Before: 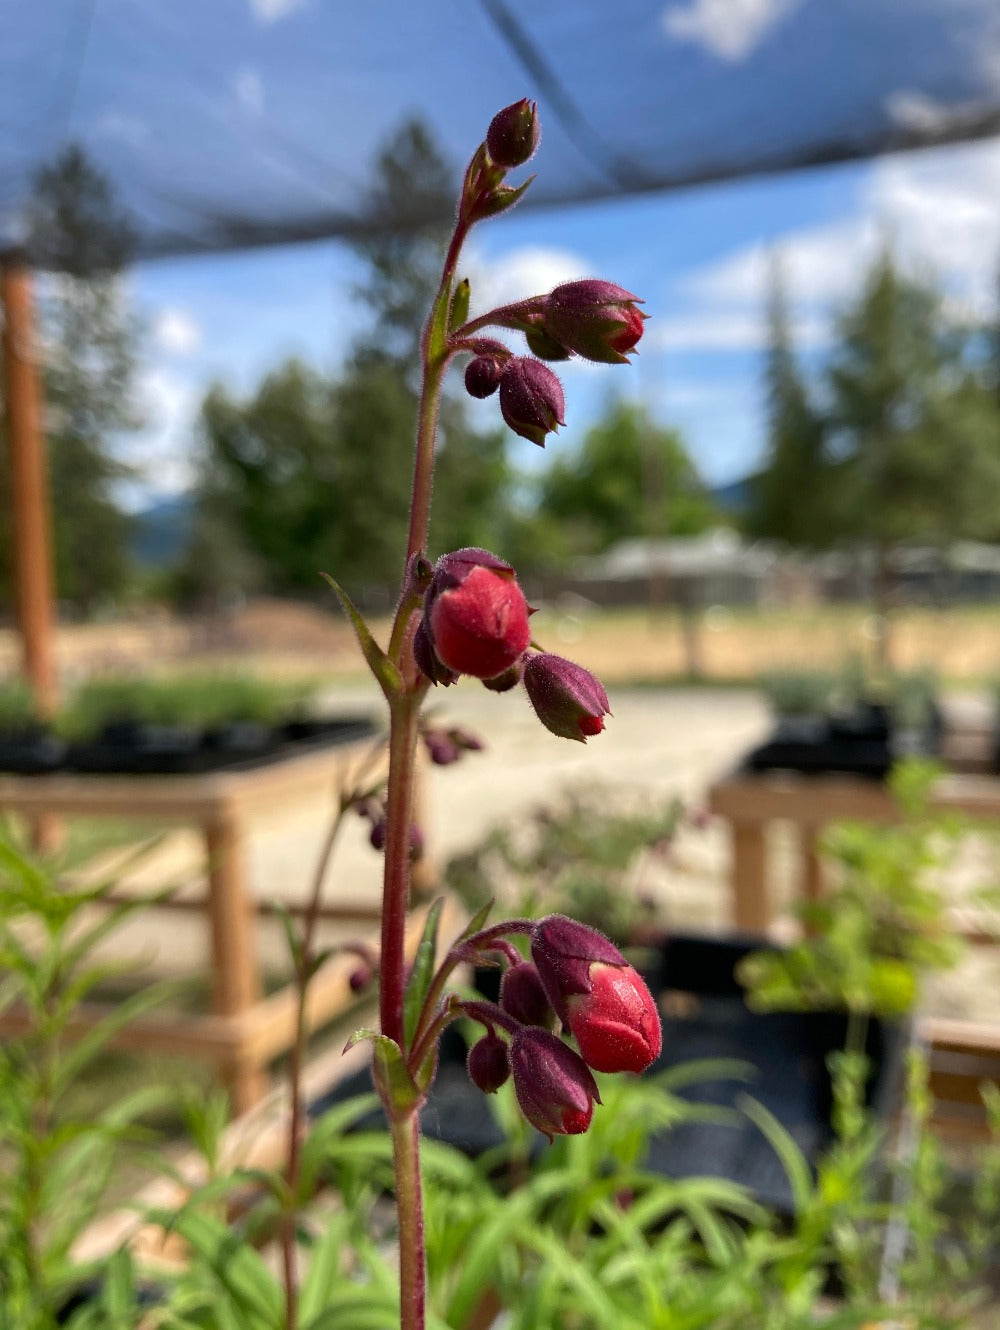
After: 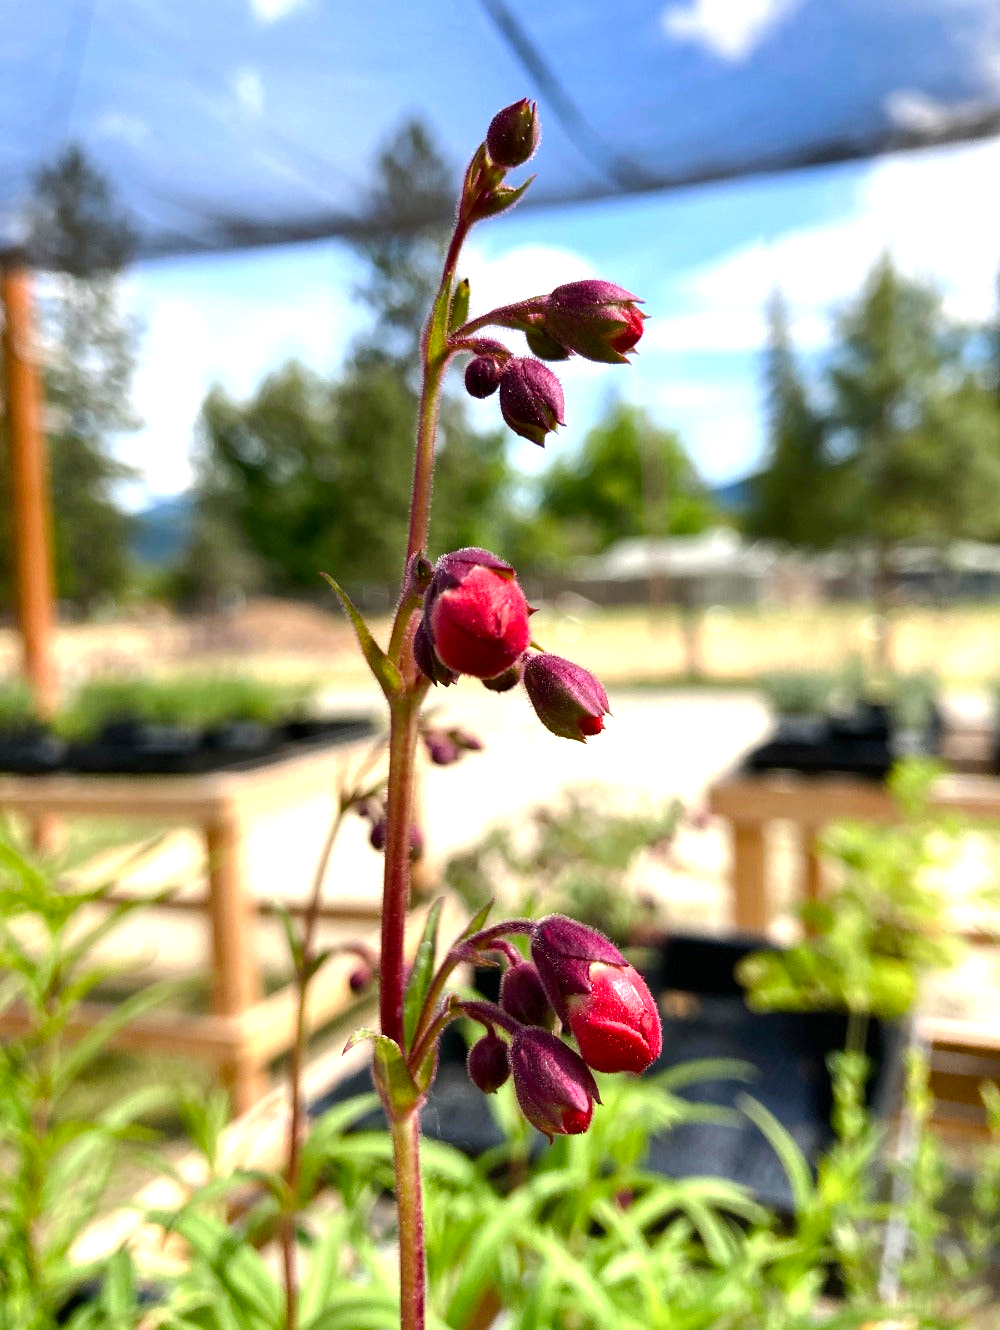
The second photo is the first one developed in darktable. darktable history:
exposure: exposure 0.717 EV, compensate highlight preservation false
color balance rgb: perceptual saturation grading › global saturation 0.016%, perceptual saturation grading › highlights -8.418%, perceptual saturation grading › mid-tones 18.485%, perceptual saturation grading › shadows 28.998%, perceptual brilliance grading › highlights 5.867%, perceptual brilliance grading › mid-tones 15.967%, perceptual brilliance grading › shadows -5.233%, contrast 5.448%
